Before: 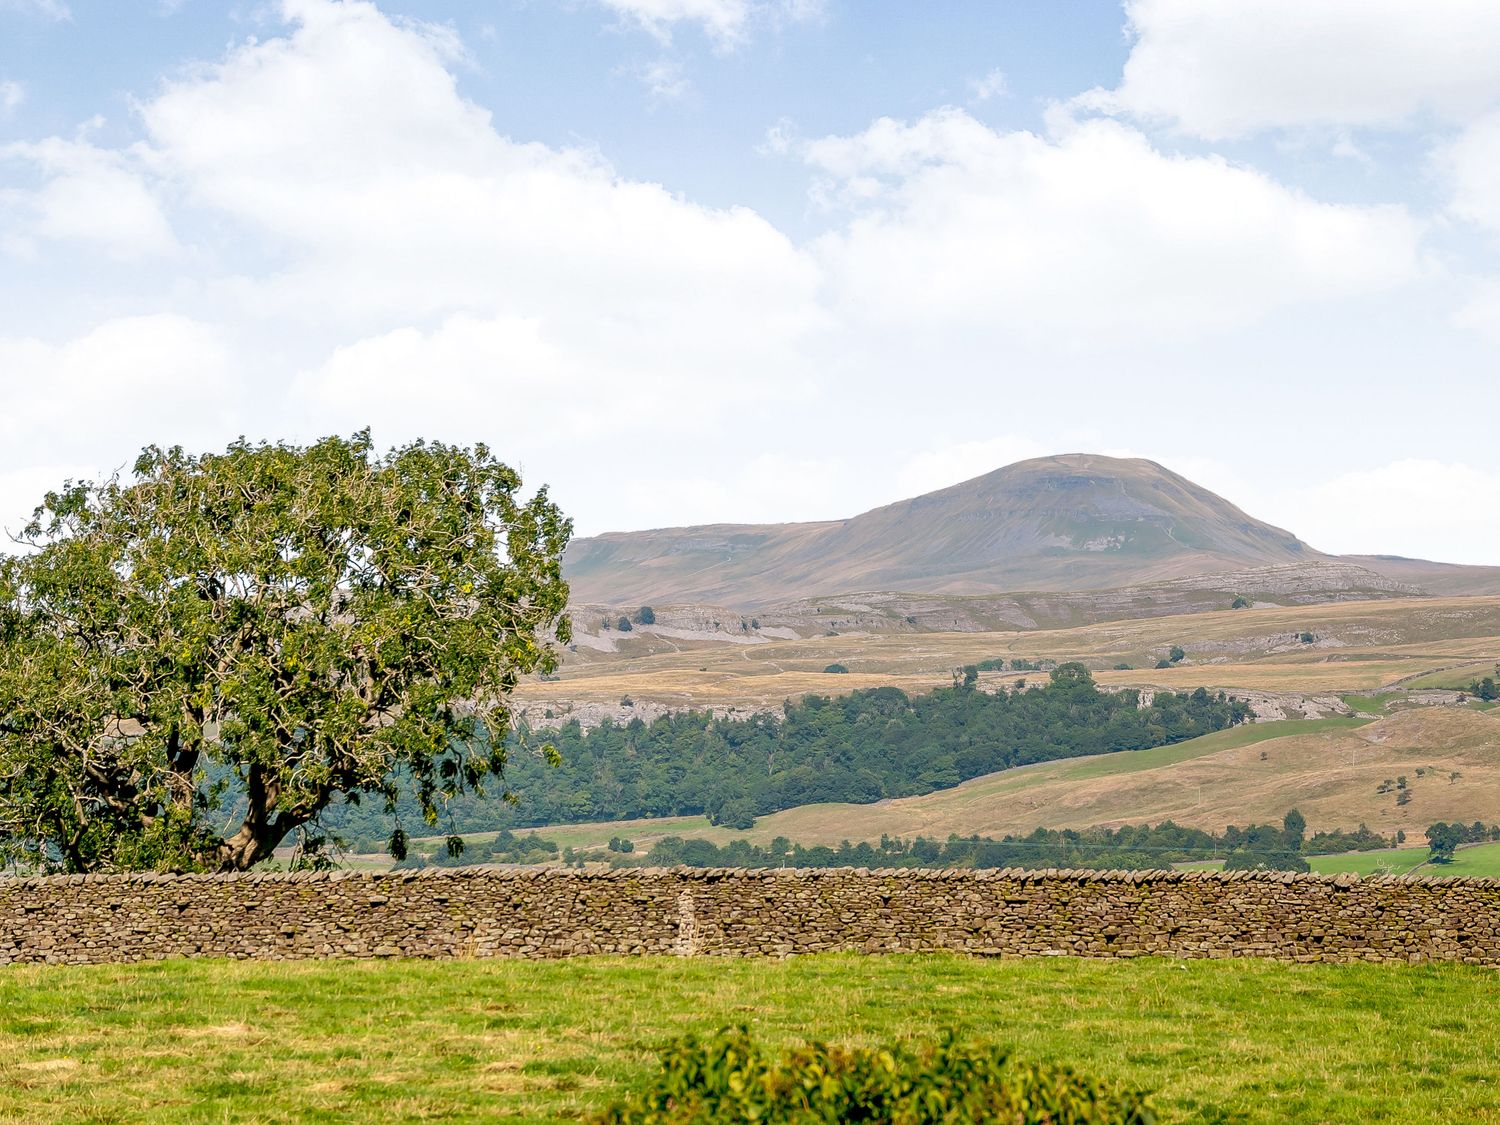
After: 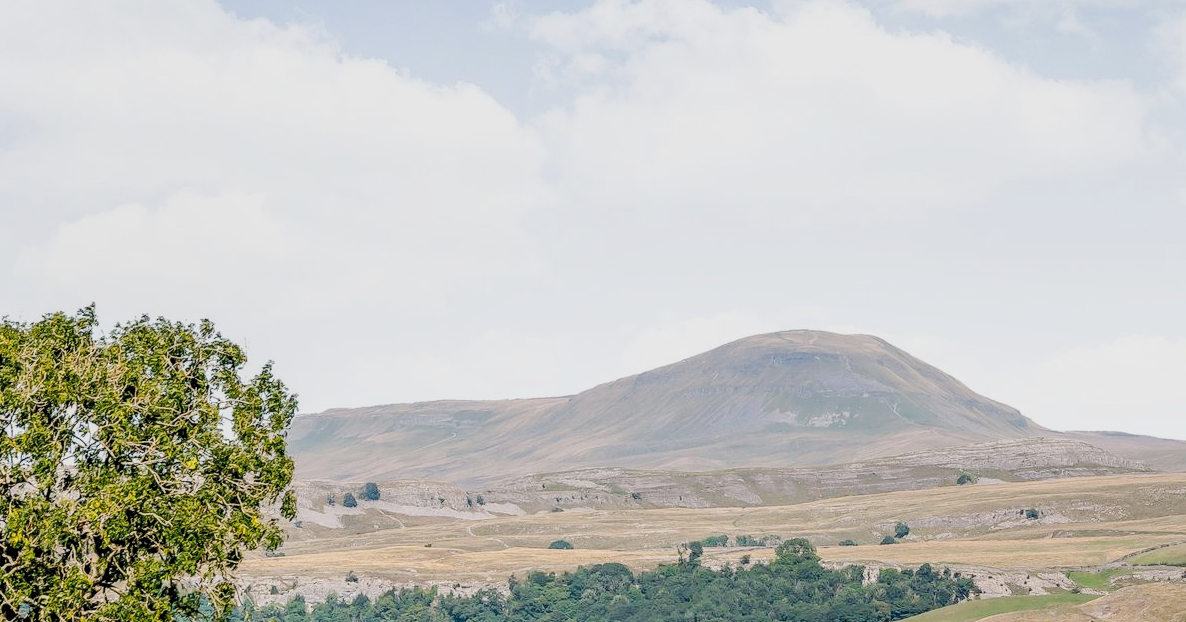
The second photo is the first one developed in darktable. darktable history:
filmic rgb: black relative exposure -7.77 EV, white relative exposure 4.36 EV, threshold 2.99 EV, target black luminance 0%, hardness 3.75, latitude 50.84%, contrast 1.065, highlights saturation mix 9.24%, shadows ↔ highlights balance -0.255%, enable highlight reconstruction true
tone curve: curves: ch0 [(0, 0) (0.003, 0.068) (0.011, 0.079) (0.025, 0.092) (0.044, 0.107) (0.069, 0.121) (0.1, 0.134) (0.136, 0.16) (0.177, 0.198) (0.224, 0.242) (0.277, 0.312) (0.335, 0.384) (0.399, 0.461) (0.468, 0.539) (0.543, 0.622) (0.623, 0.691) (0.709, 0.763) (0.801, 0.833) (0.898, 0.909) (1, 1)], preserve colors none
crop: left 18.349%, top 11.075%, right 2.57%, bottom 33.622%
local contrast: on, module defaults
